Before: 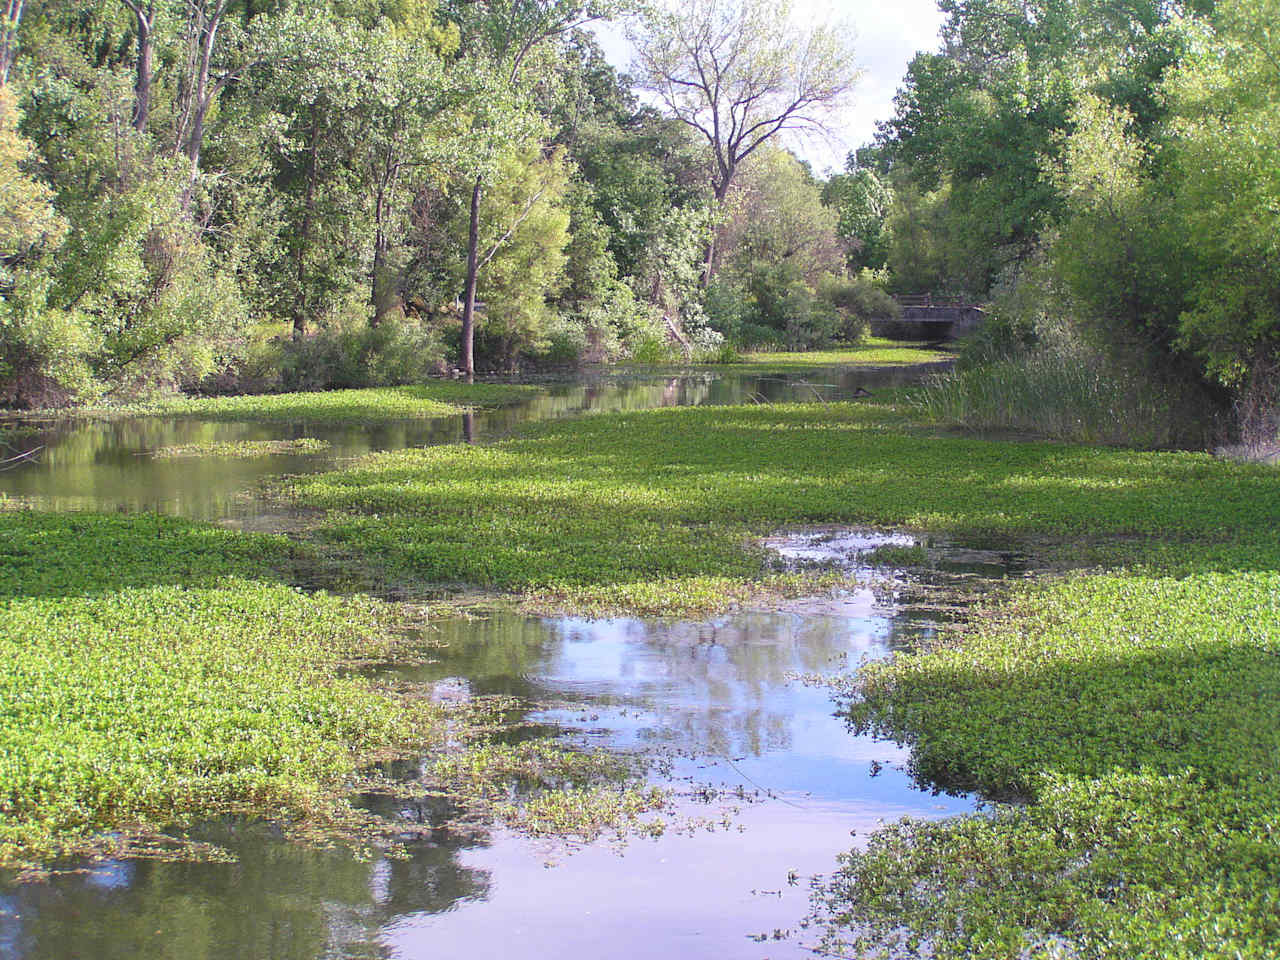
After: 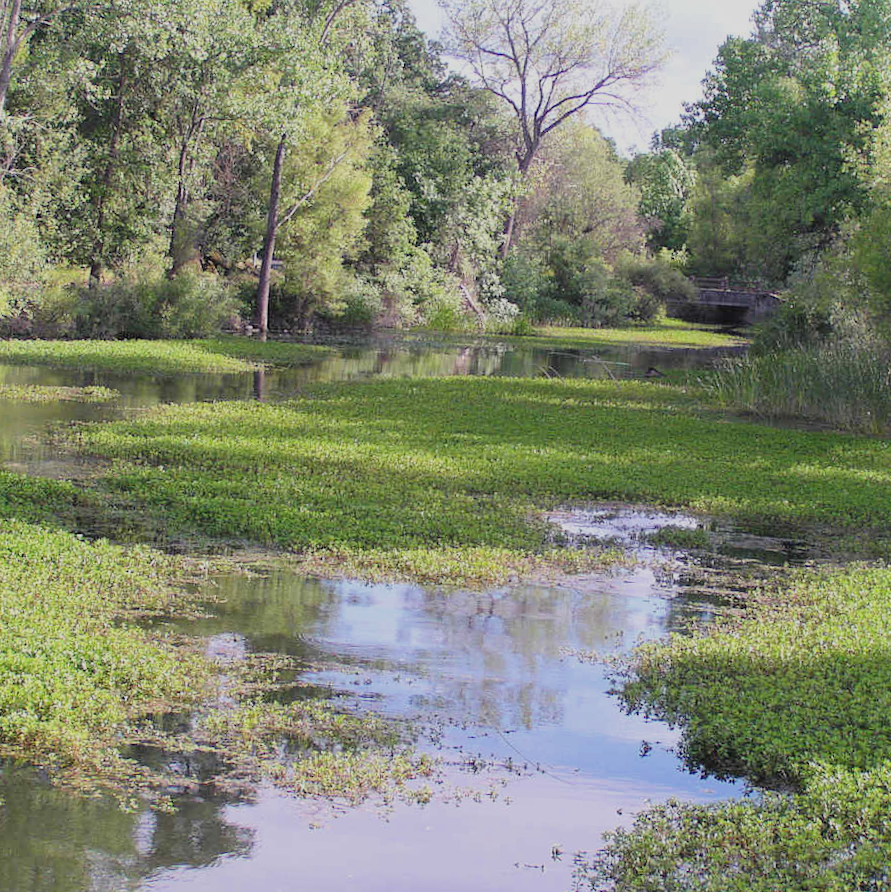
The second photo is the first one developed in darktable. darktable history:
crop and rotate: angle -3.29°, left 14.196%, top 0.016%, right 10.969%, bottom 0.087%
filmic rgb: black relative exposure -8.02 EV, white relative exposure 4.03 EV, hardness 4.14
